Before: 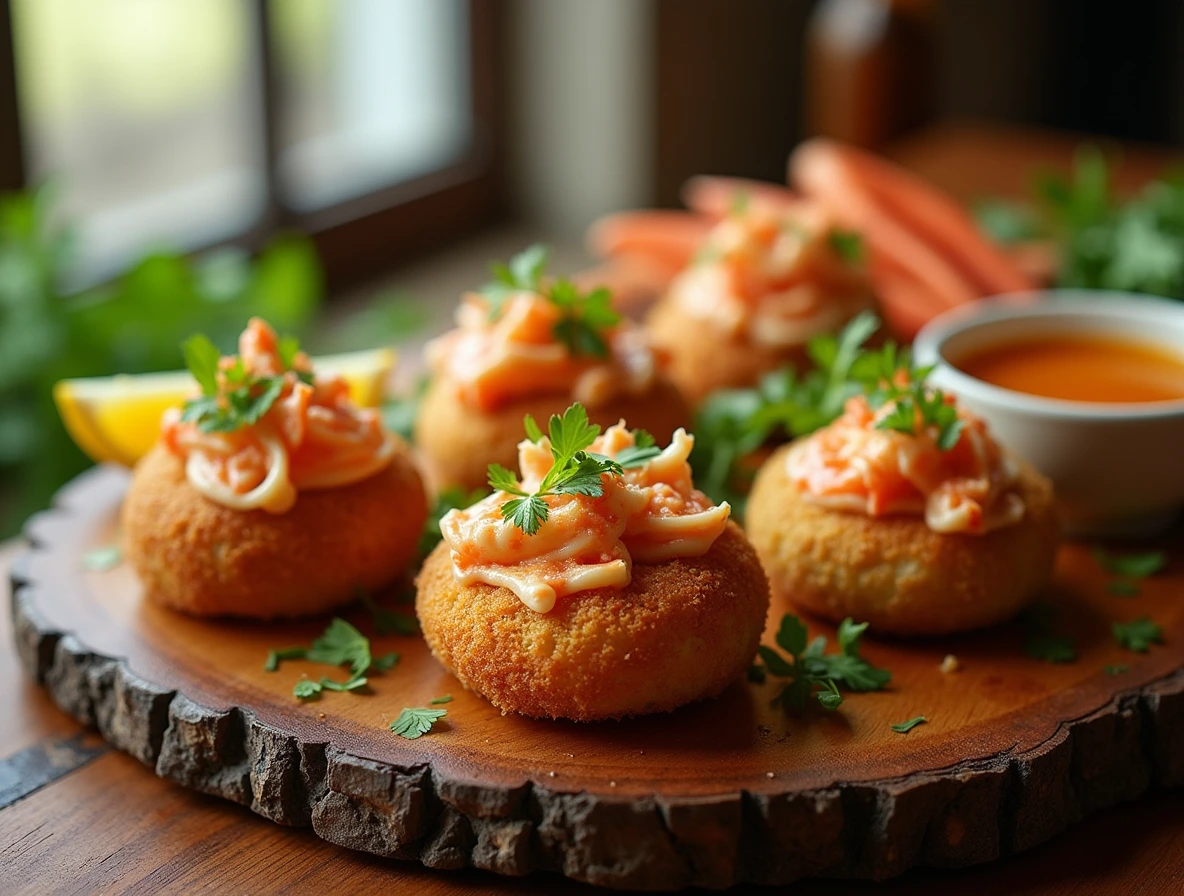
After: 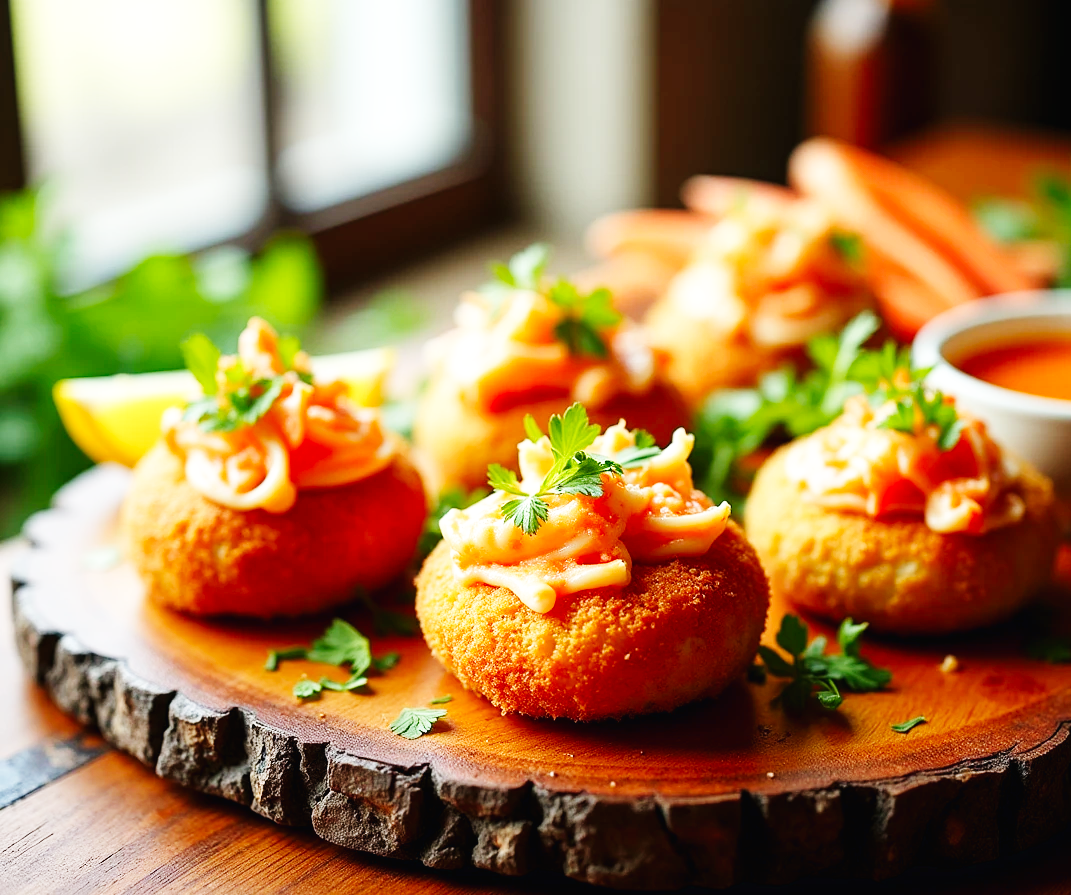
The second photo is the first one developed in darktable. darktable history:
base curve: curves: ch0 [(0, 0.003) (0.001, 0.002) (0.006, 0.004) (0.02, 0.022) (0.048, 0.086) (0.094, 0.234) (0.162, 0.431) (0.258, 0.629) (0.385, 0.8) (0.548, 0.918) (0.751, 0.988) (1, 1)], preserve colors none
crop: right 9.509%, bottom 0.031%
